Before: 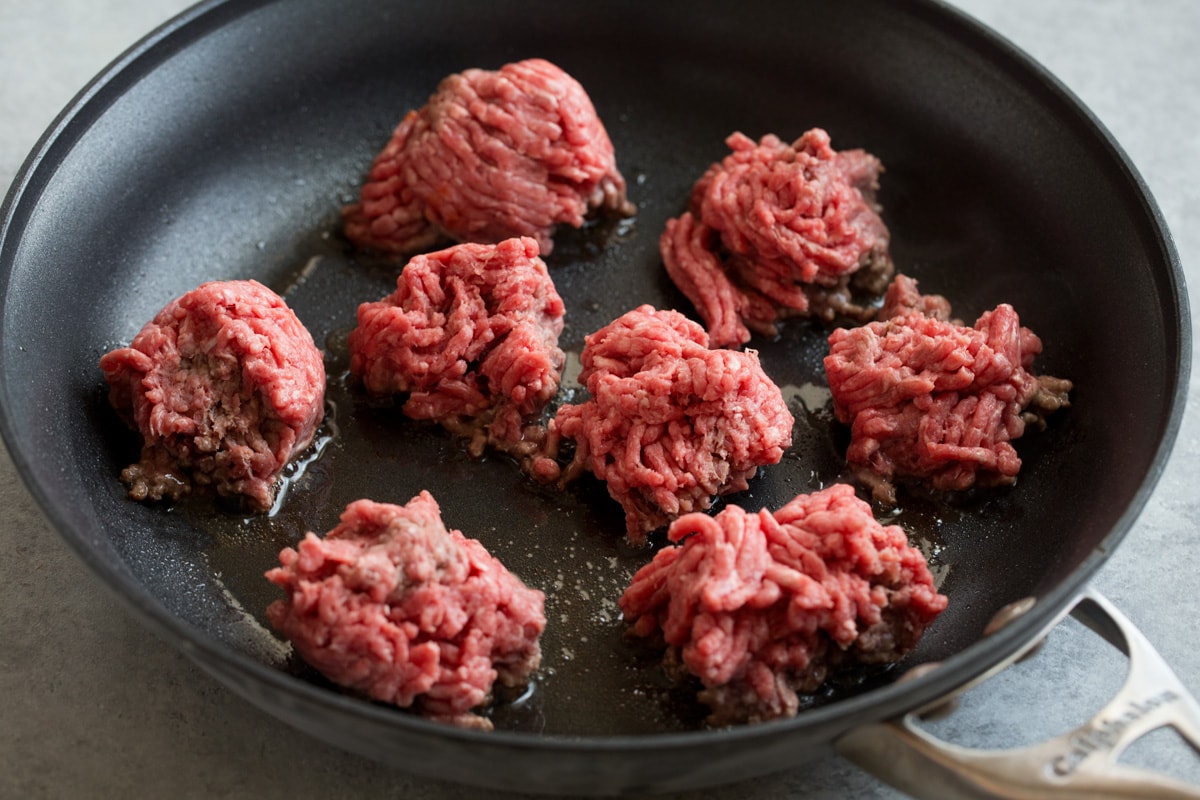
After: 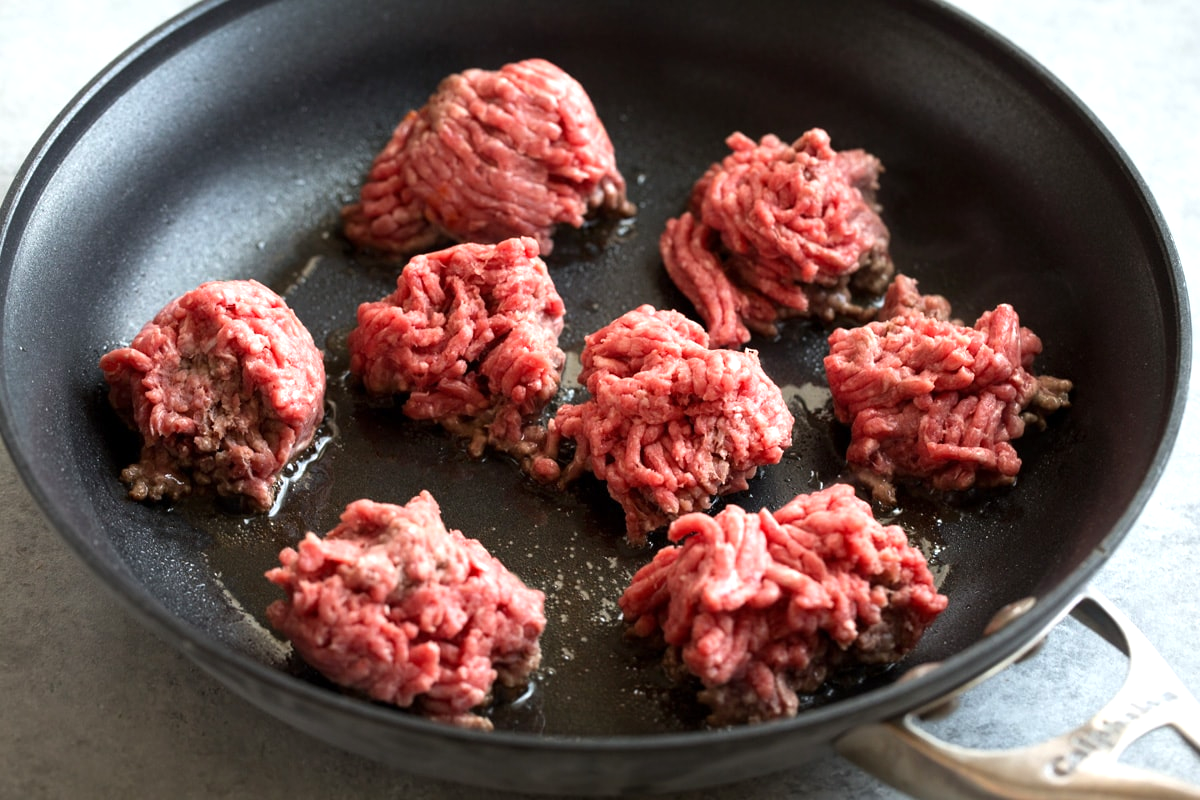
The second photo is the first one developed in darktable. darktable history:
tone equalizer: -8 EV -0.736 EV, -7 EV -0.728 EV, -6 EV -0.568 EV, -5 EV -0.42 EV, -3 EV 0.368 EV, -2 EV 0.6 EV, -1 EV 0.683 EV, +0 EV 0.724 EV, smoothing diameter 24.79%, edges refinement/feathering 12.65, preserve details guided filter
